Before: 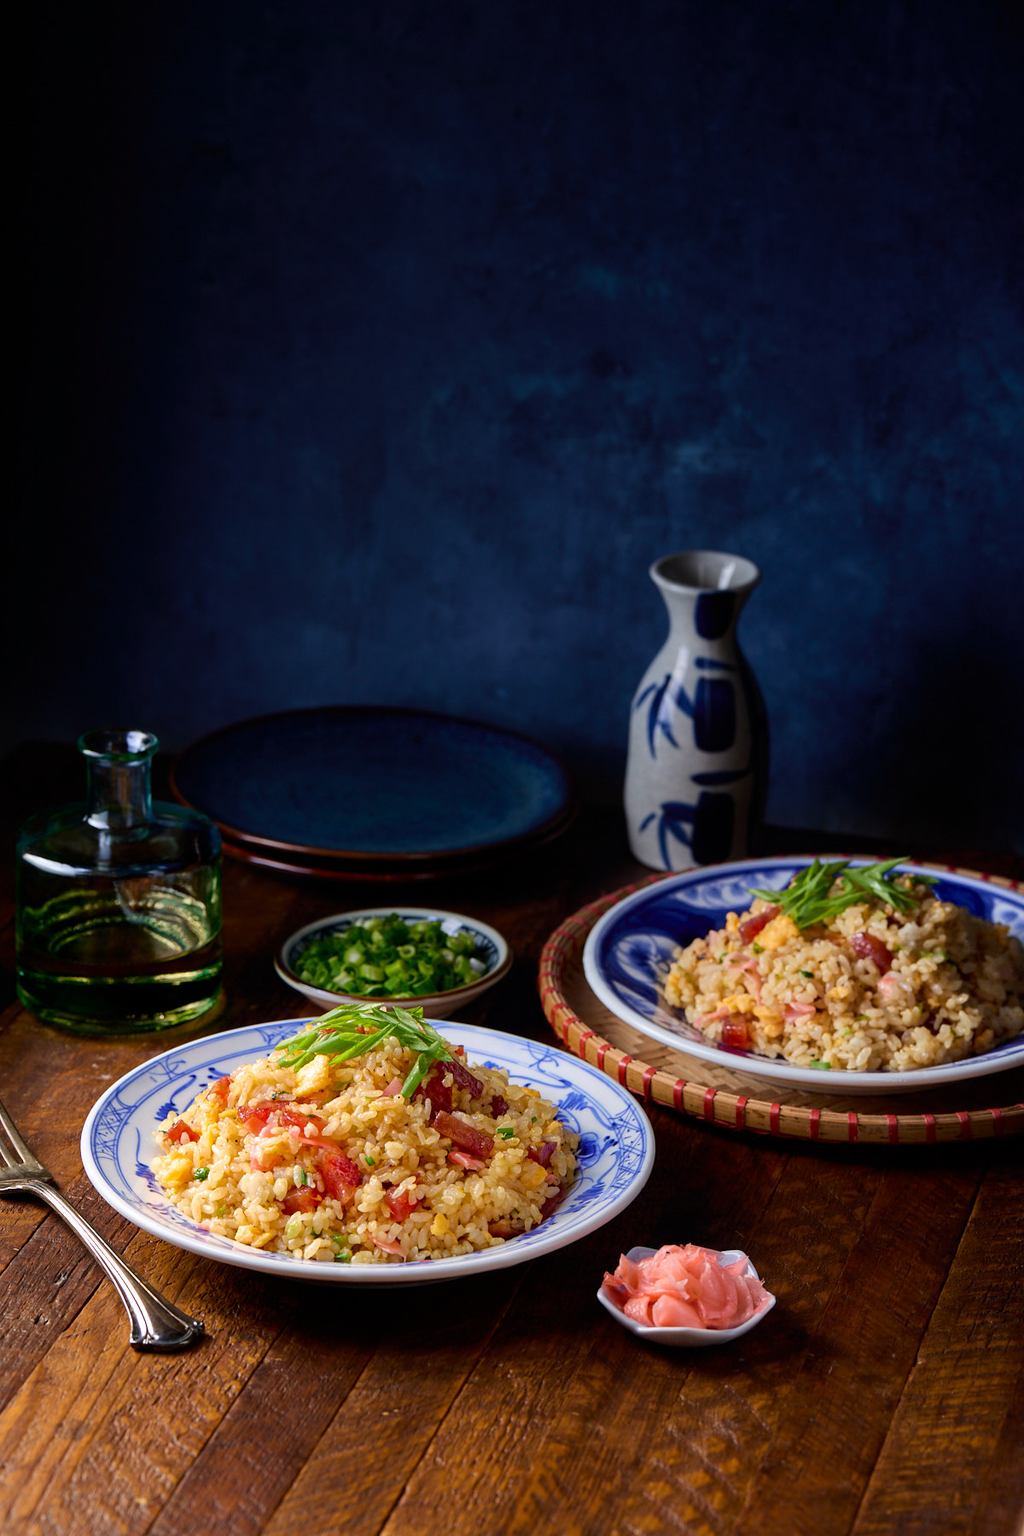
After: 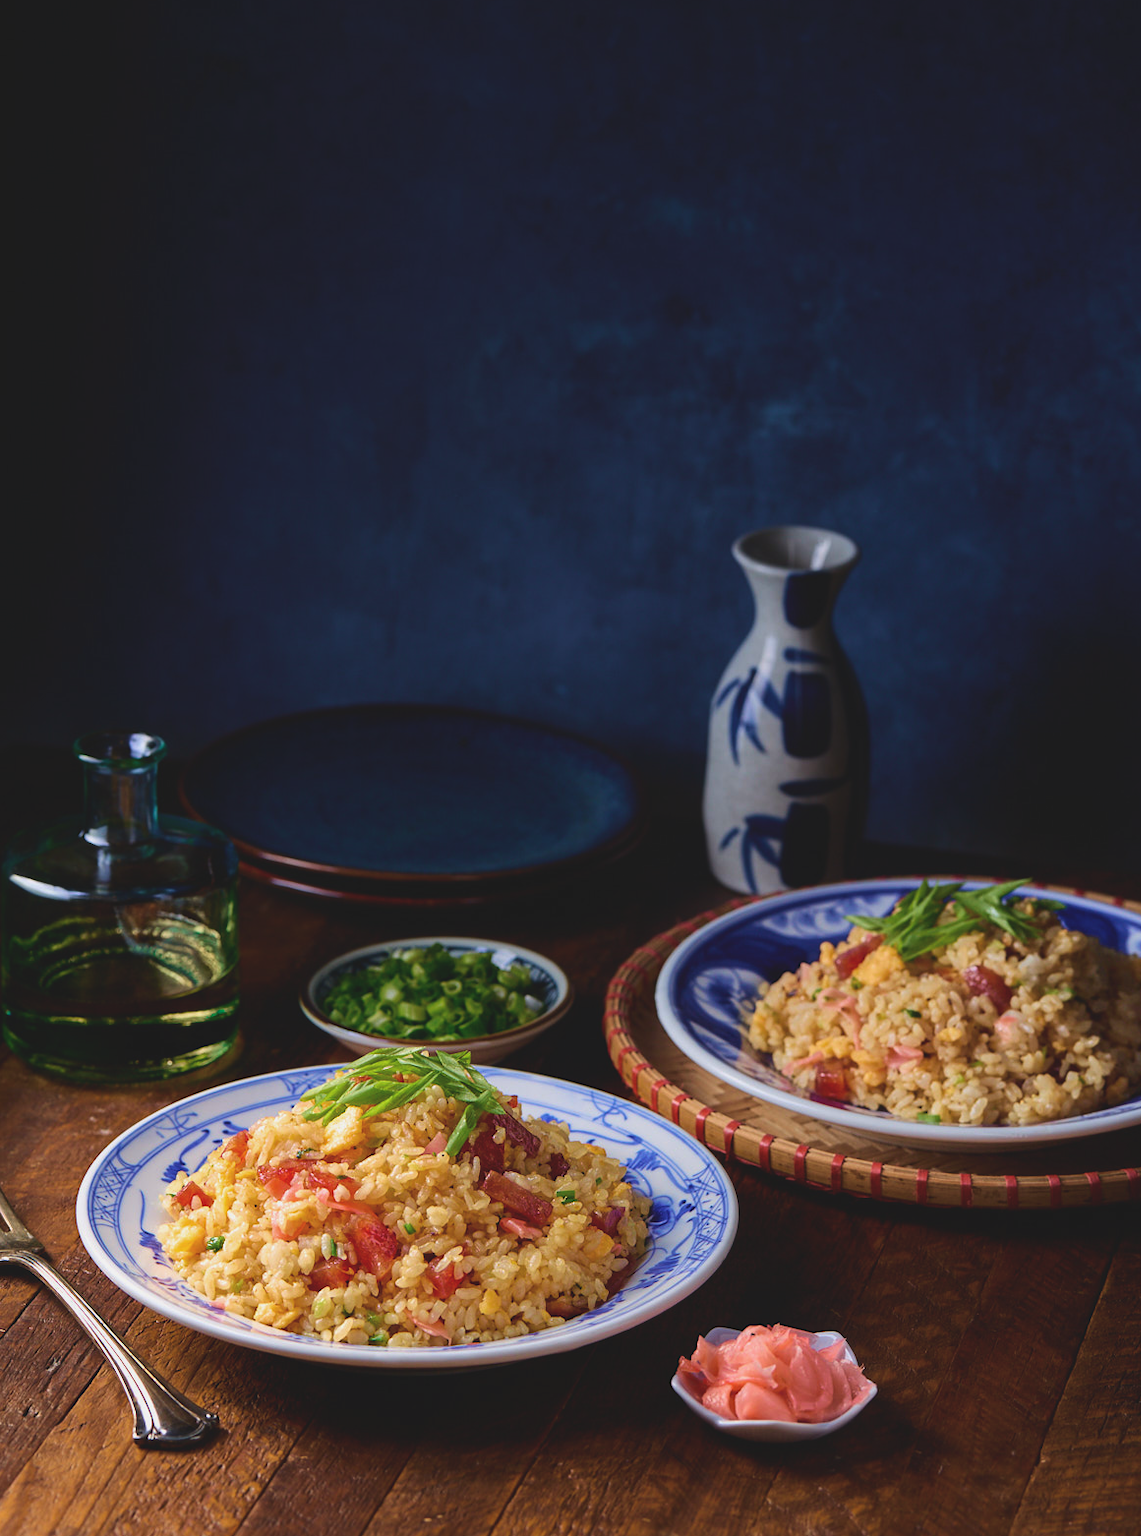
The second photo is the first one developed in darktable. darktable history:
crop: left 1.448%, top 6.182%, right 1.742%, bottom 7.029%
exposure: black level correction -0.013, exposure -0.195 EV, compensate highlight preservation false
velvia: on, module defaults
color calibration: illuminant same as pipeline (D50), adaptation XYZ, x 0.346, y 0.358, temperature 5019.29 K
